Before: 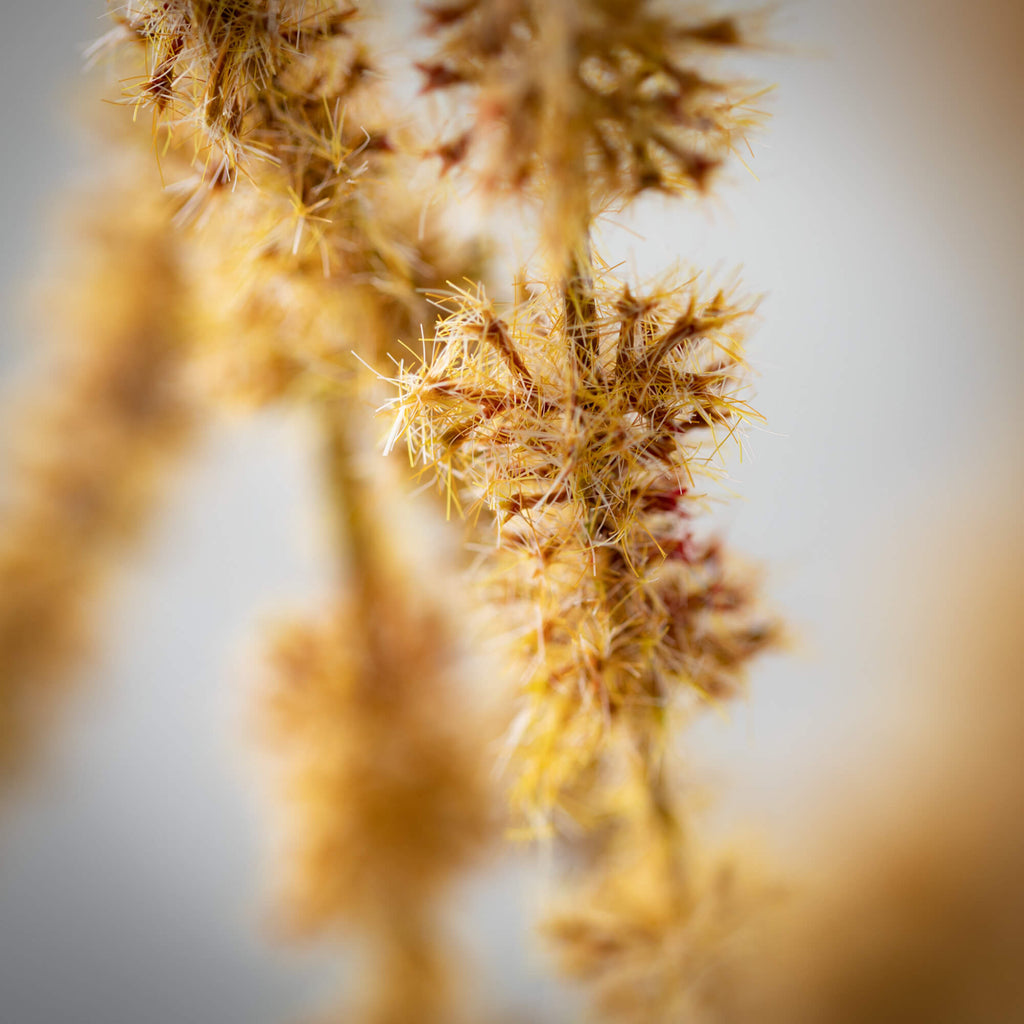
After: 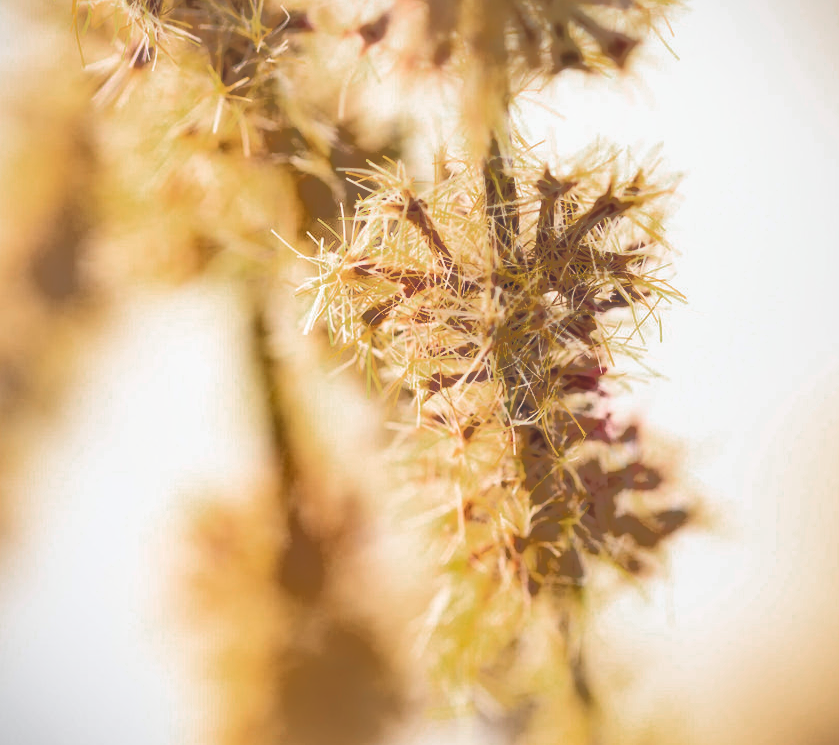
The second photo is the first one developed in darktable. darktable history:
color zones: curves: ch0 [(0, 0.48) (0.209, 0.398) (0.305, 0.332) (0.429, 0.493) (0.571, 0.5) (0.714, 0.5) (0.857, 0.5) (1, 0.48)]; ch1 [(0, 0.633) (0.143, 0.586) (0.286, 0.489) (0.429, 0.448) (0.571, 0.31) (0.714, 0.335) (0.857, 0.492) (1, 0.633)]; ch2 [(0, 0.448) (0.143, 0.498) (0.286, 0.5) (0.429, 0.5) (0.571, 0.5) (0.714, 0.5) (0.857, 0.5) (1, 0.448)]
exposure: black level correction -0.003, exposure 0.04 EV, compensate highlight preservation false
haze removal: strength -0.1, adaptive false
crop: left 7.856%, top 11.836%, right 10.12%, bottom 15.387%
contrast brightness saturation: contrast 0.57, brightness 0.57, saturation -0.34
shadows and highlights: shadows 40, highlights -60
